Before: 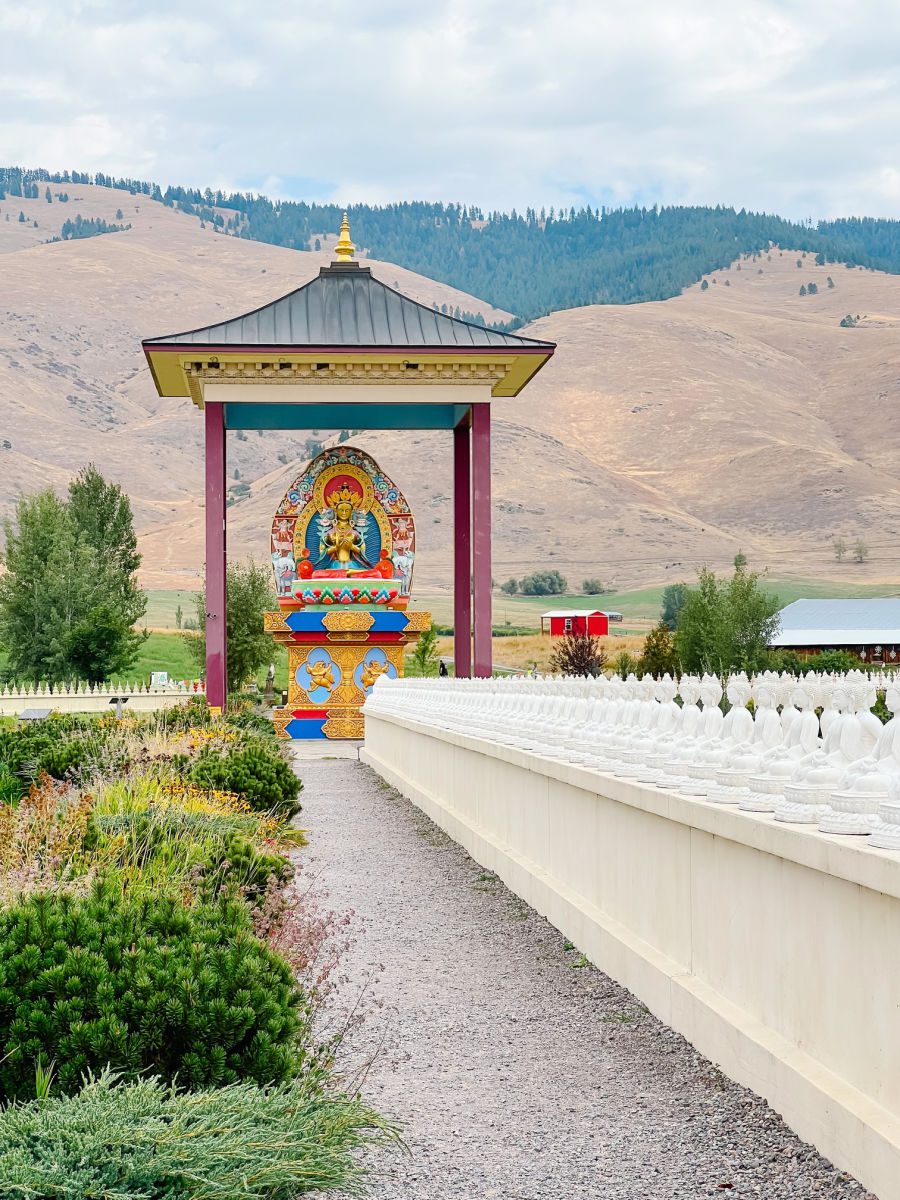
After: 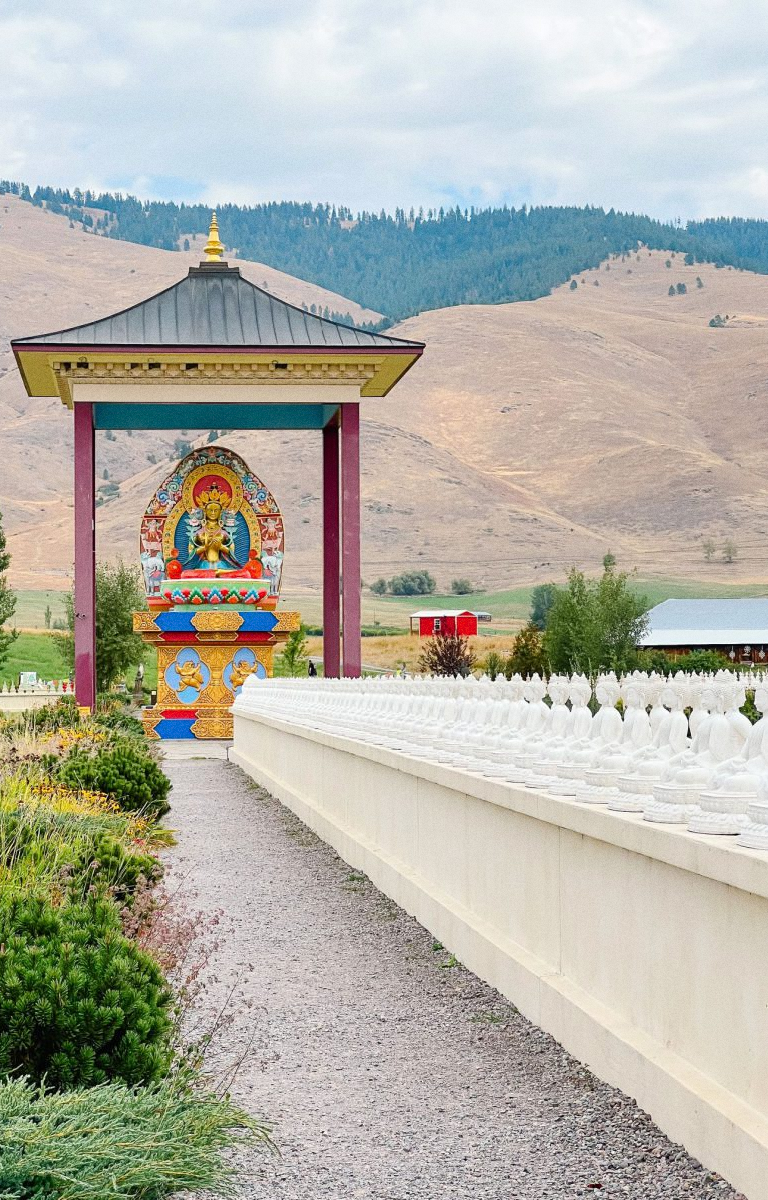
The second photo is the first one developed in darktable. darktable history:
crop and rotate: left 14.584%
grain: coarseness 7.08 ISO, strength 21.67%, mid-tones bias 59.58%
